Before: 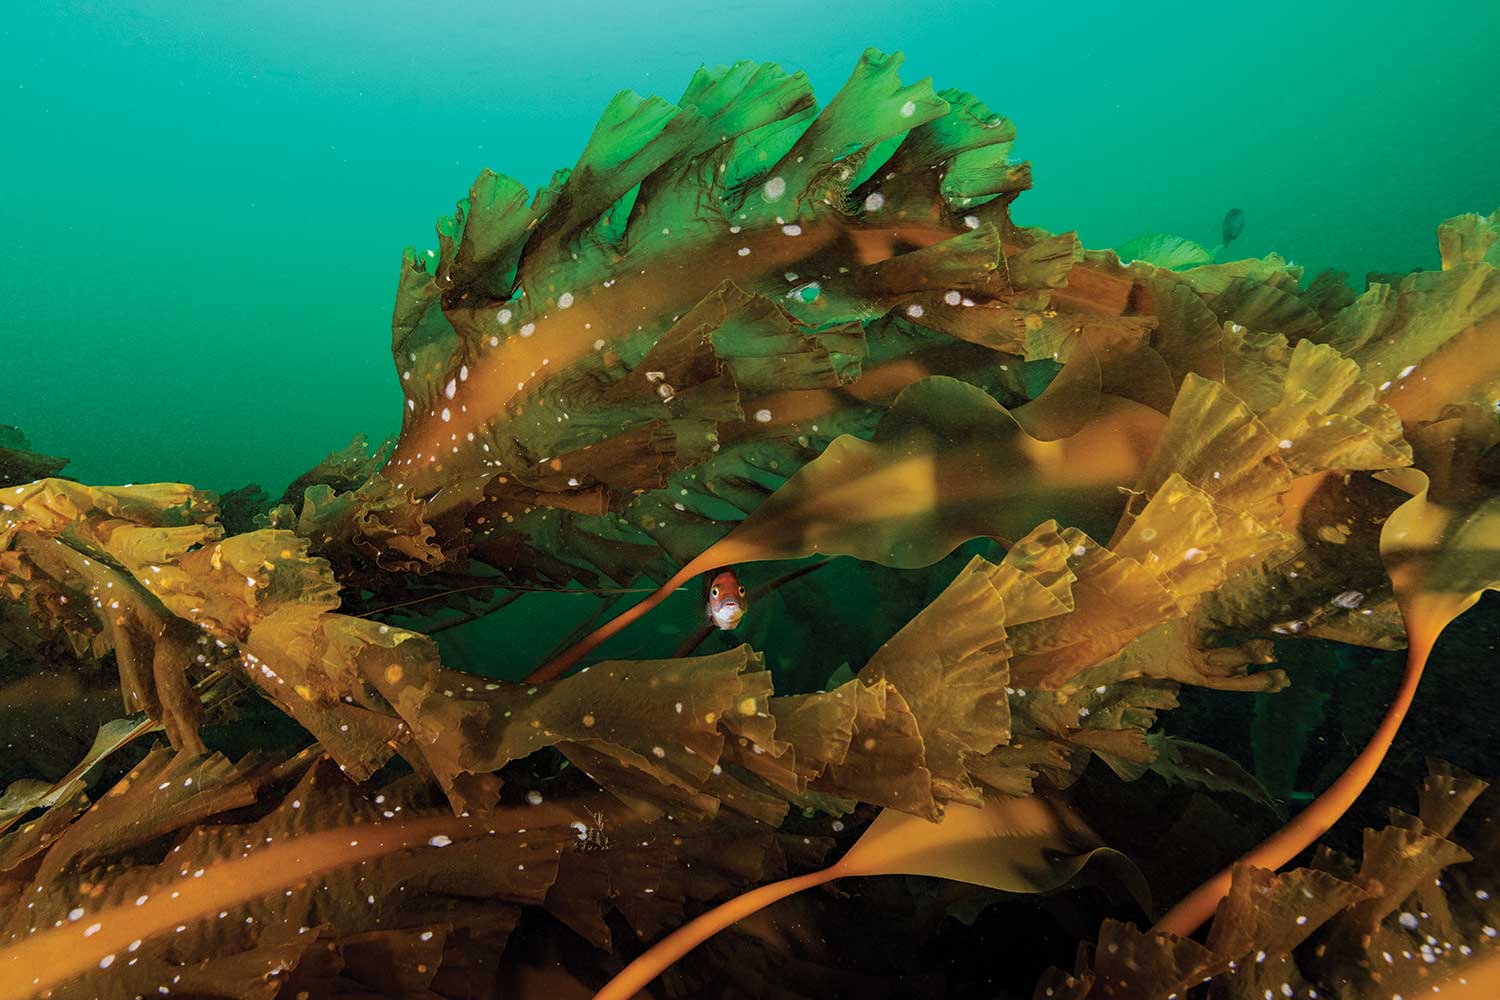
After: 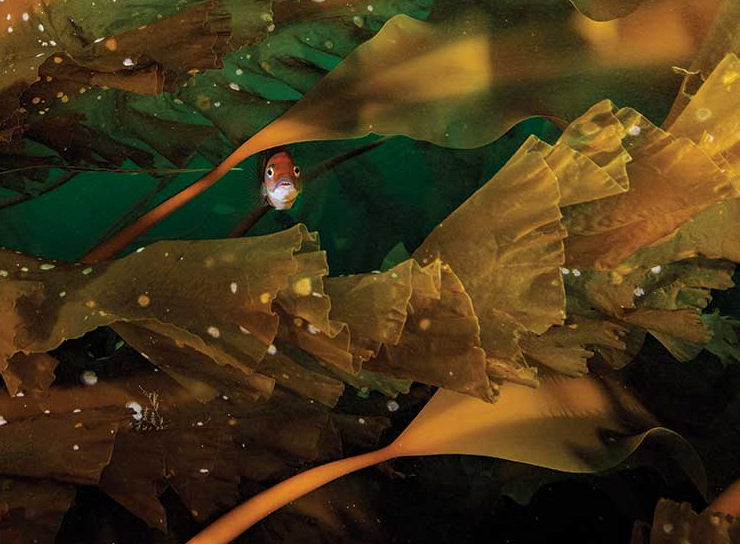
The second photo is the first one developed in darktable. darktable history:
crop: left 29.693%, top 42.022%, right 20.971%, bottom 3.497%
